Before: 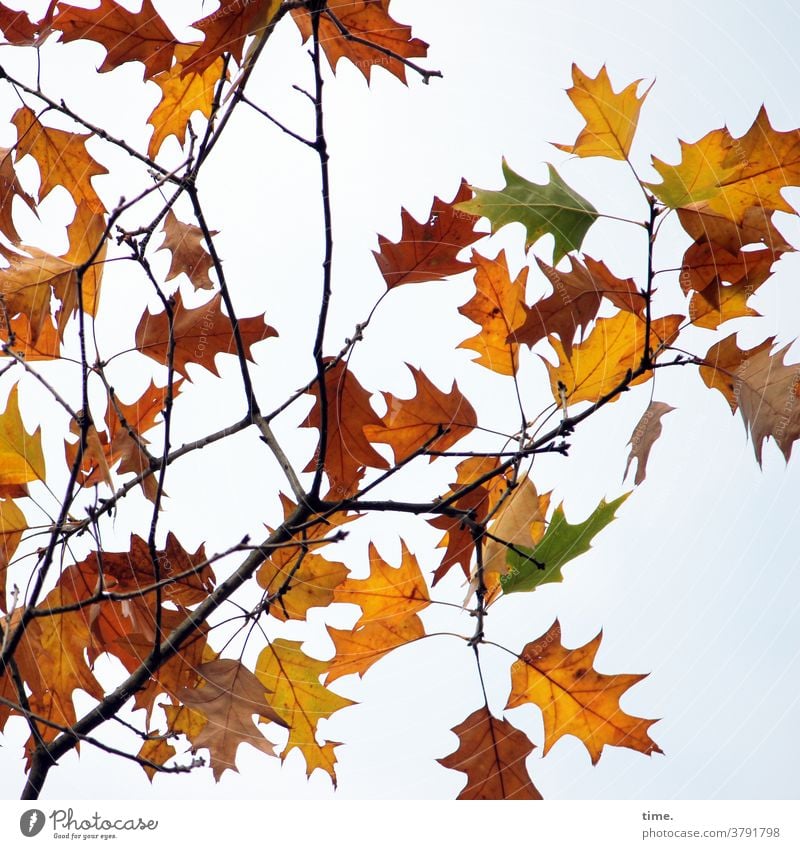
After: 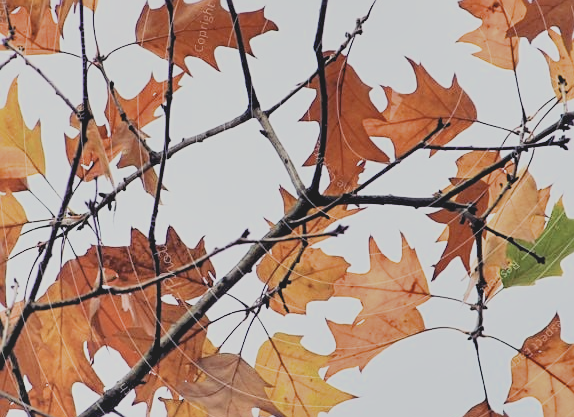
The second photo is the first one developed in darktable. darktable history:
exposure: black level correction 0.001, exposure 1.639 EV, compensate exposure bias true, compensate highlight preservation false
sharpen: on, module defaults
crop: top 36.043%, right 28.244%, bottom 14.824%
color zones: curves: ch1 [(0, 0.523) (0.143, 0.545) (0.286, 0.52) (0.429, 0.506) (0.571, 0.503) (0.714, 0.503) (0.857, 0.508) (1, 0.523)]
tone equalizer: -8 EV -1.84 EV, -7 EV -1.17 EV, -6 EV -1.59 EV, mask exposure compensation -0.508 EV
shadows and highlights: soften with gaussian
contrast brightness saturation: contrast -0.259, saturation -0.44
filmic rgb: black relative exposure -8.51 EV, white relative exposure 5.53 EV, hardness 3.39, contrast 1.024, color science v6 (2022)
